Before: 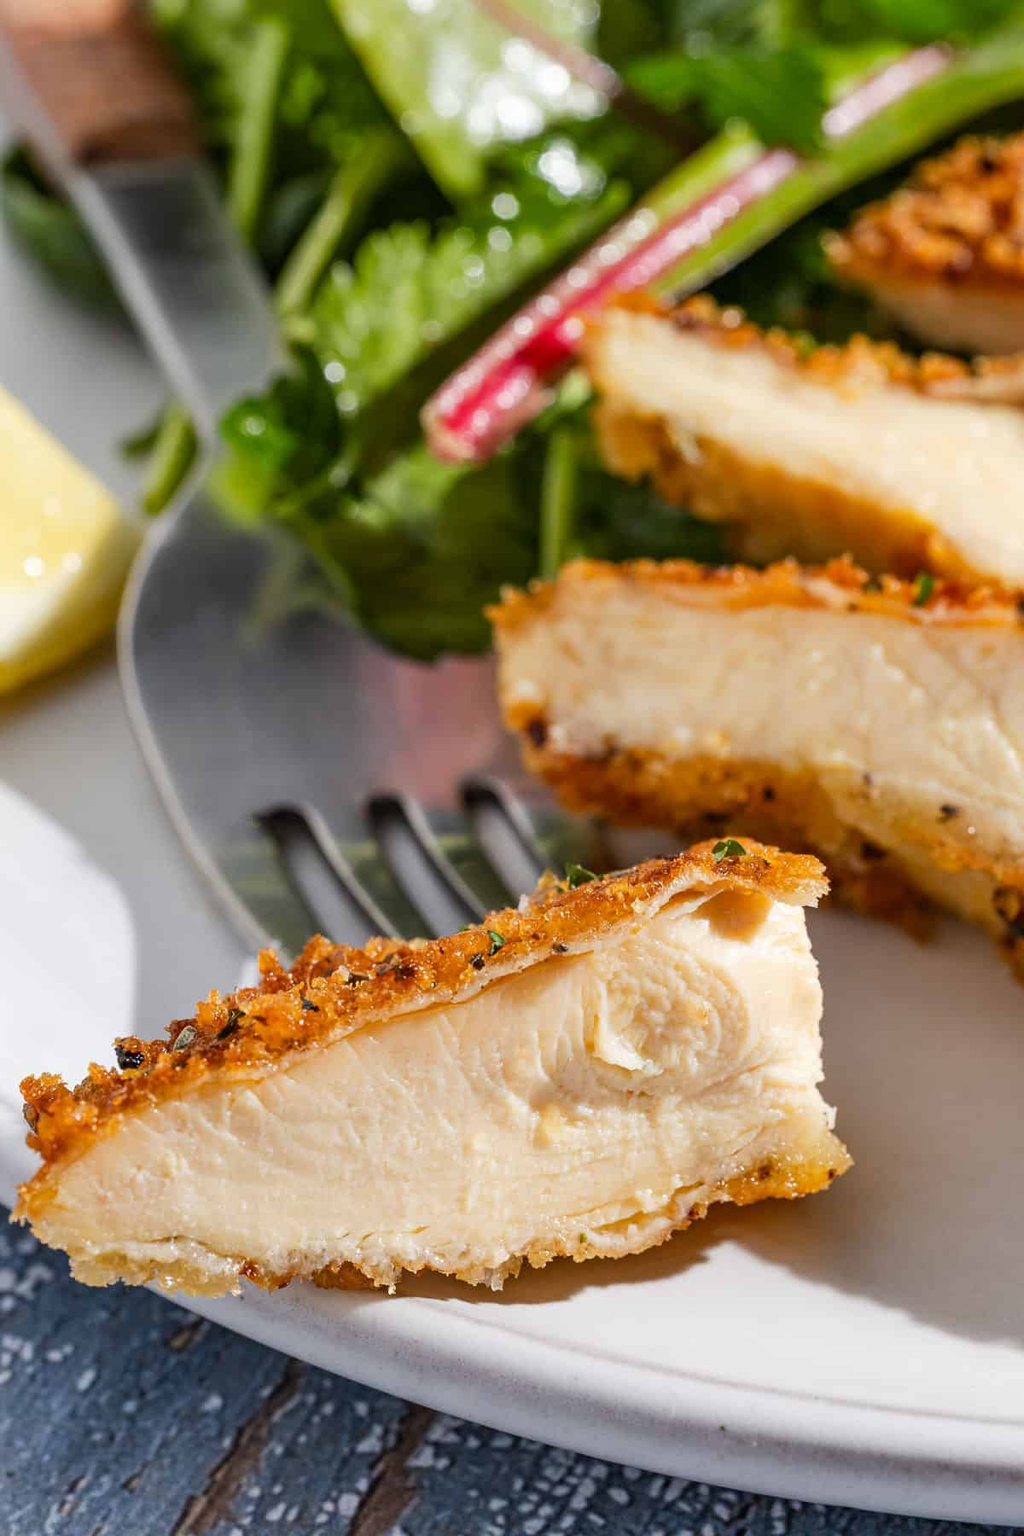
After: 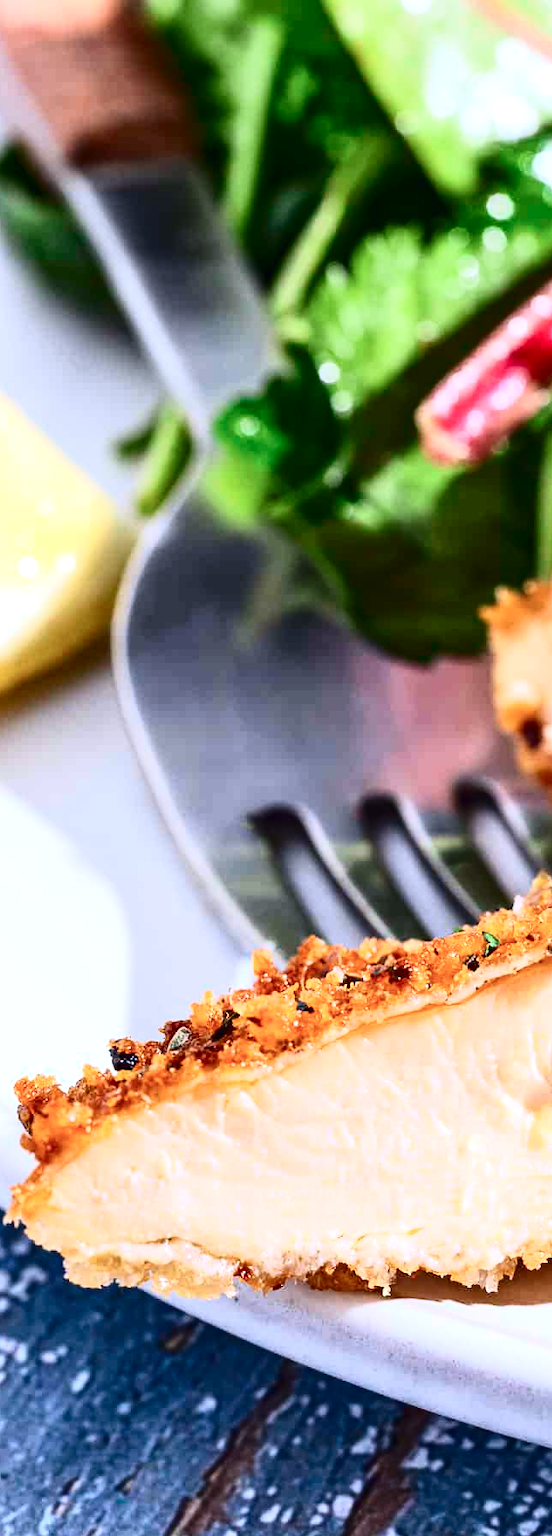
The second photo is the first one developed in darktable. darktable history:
crop: left 0.608%, right 45.438%, bottom 0.083%
color calibration: illuminant as shot in camera, x 0.358, y 0.373, temperature 4628.91 K
tone curve: curves: ch0 [(0, 0) (0.236, 0.124) (0.373, 0.304) (0.542, 0.593) (0.737, 0.873) (1, 1)]; ch1 [(0, 0) (0.399, 0.328) (0.488, 0.484) (0.598, 0.624) (1, 1)]; ch2 [(0, 0) (0.448, 0.405) (0.523, 0.511) (0.592, 0.59) (1, 1)], color space Lab, independent channels, preserve colors none
exposure: exposure 0.426 EV, compensate highlight preservation false
